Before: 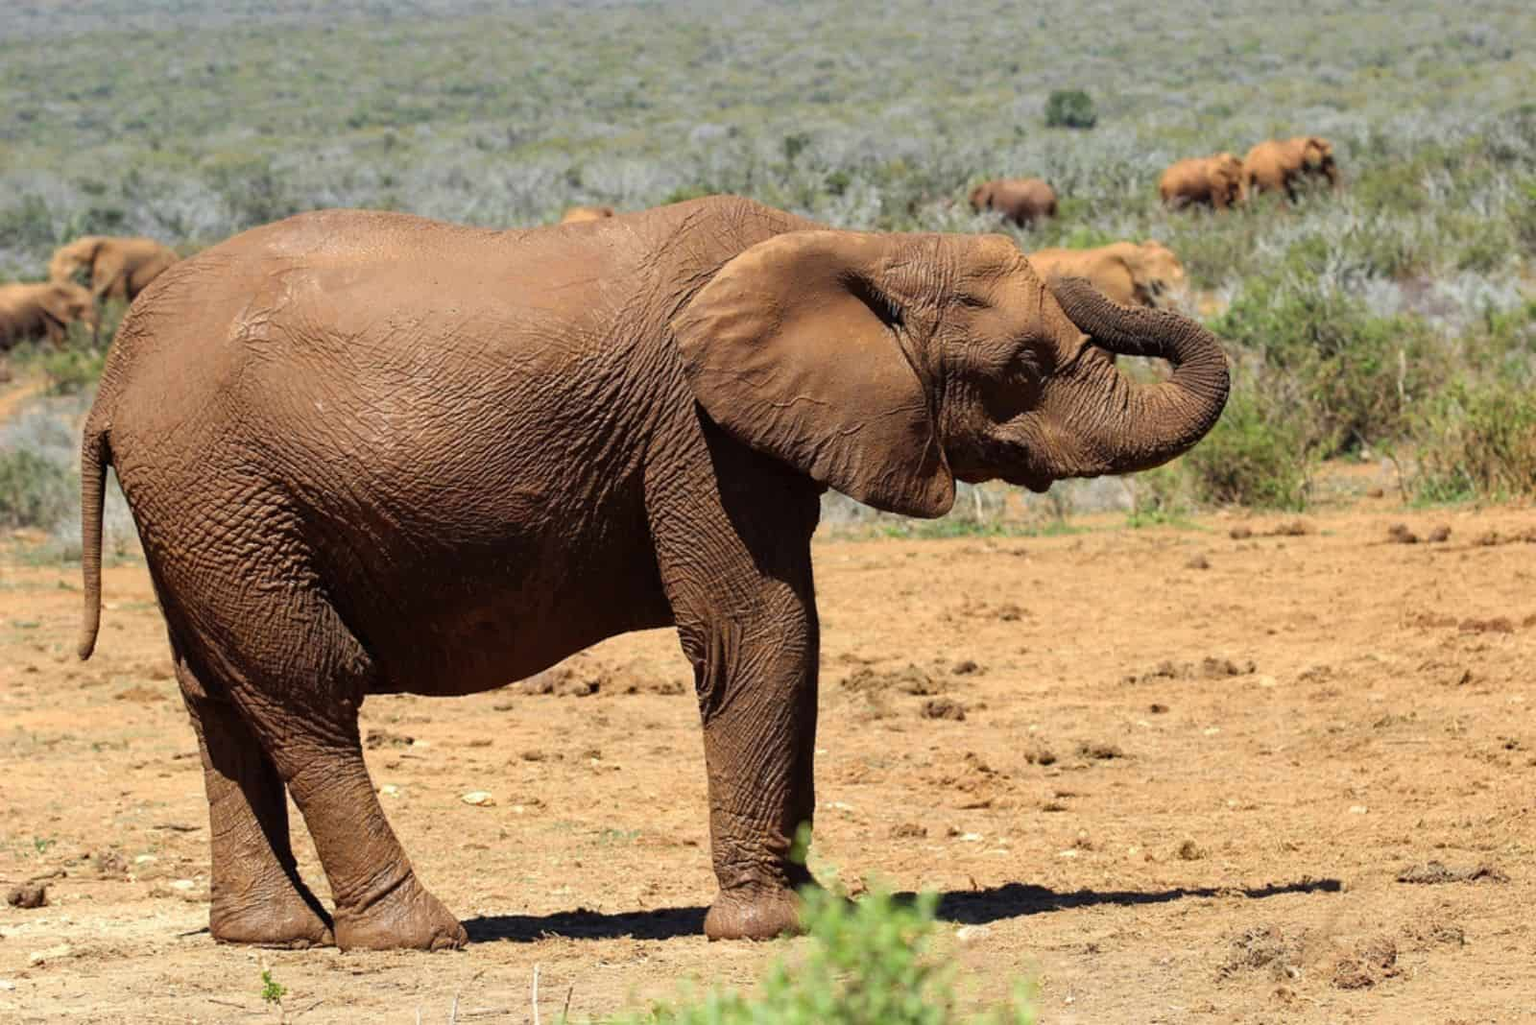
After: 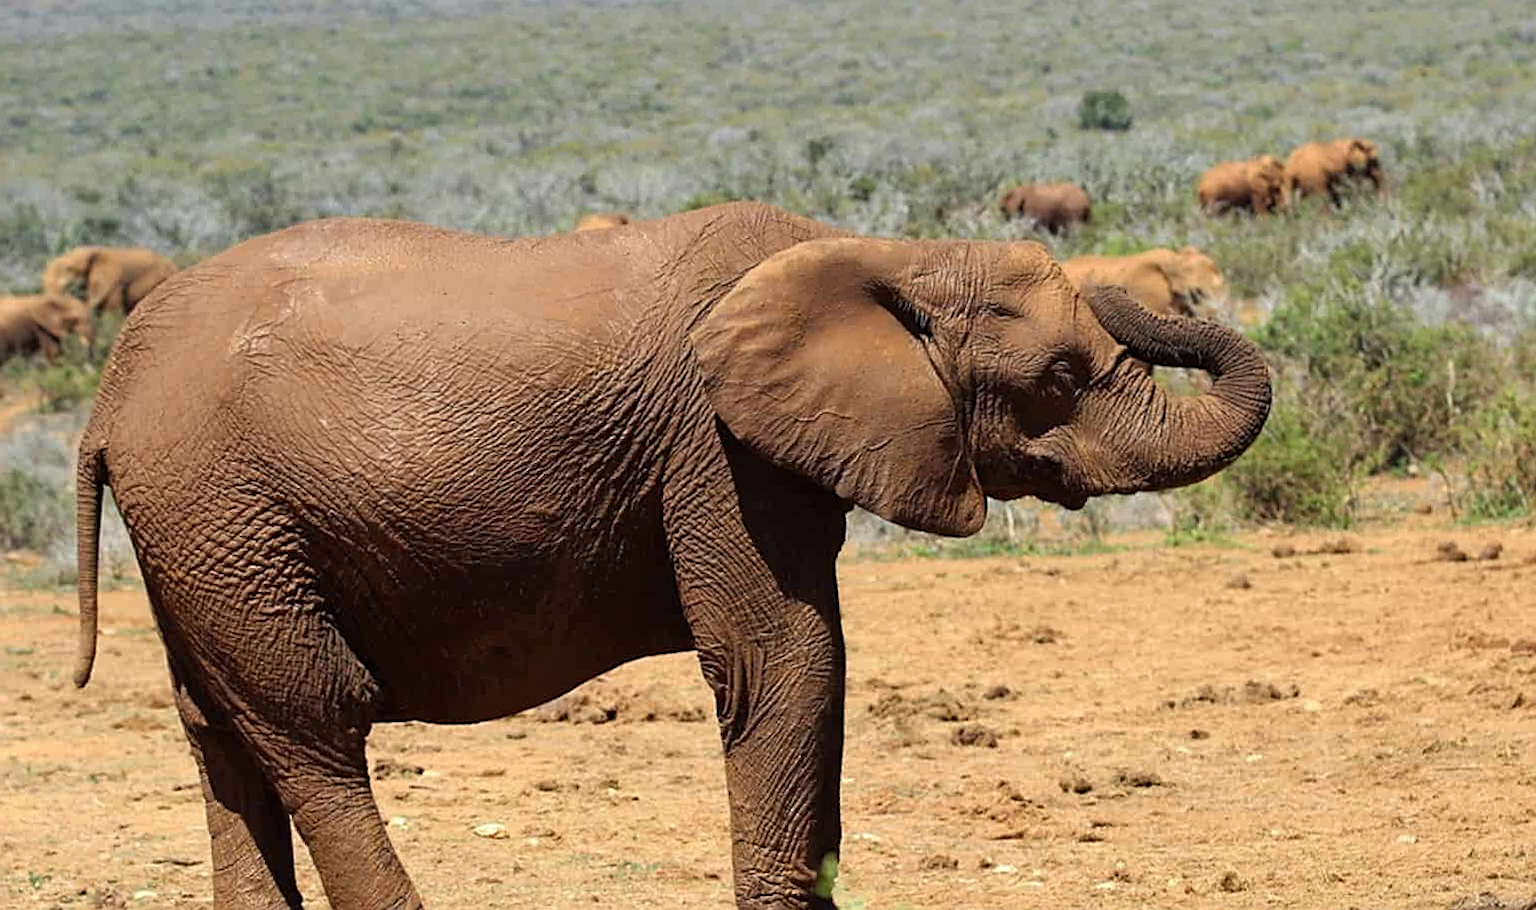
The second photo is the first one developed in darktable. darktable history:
sharpen: on, module defaults
crop and rotate: angle 0.2°, left 0.275%, right 3.127%, bottom 14.18%
